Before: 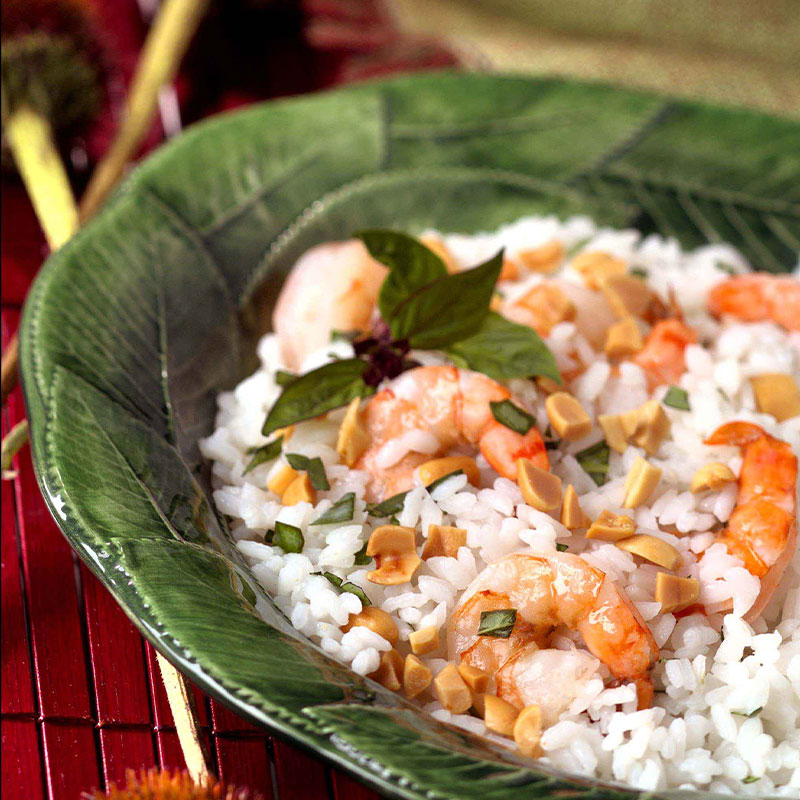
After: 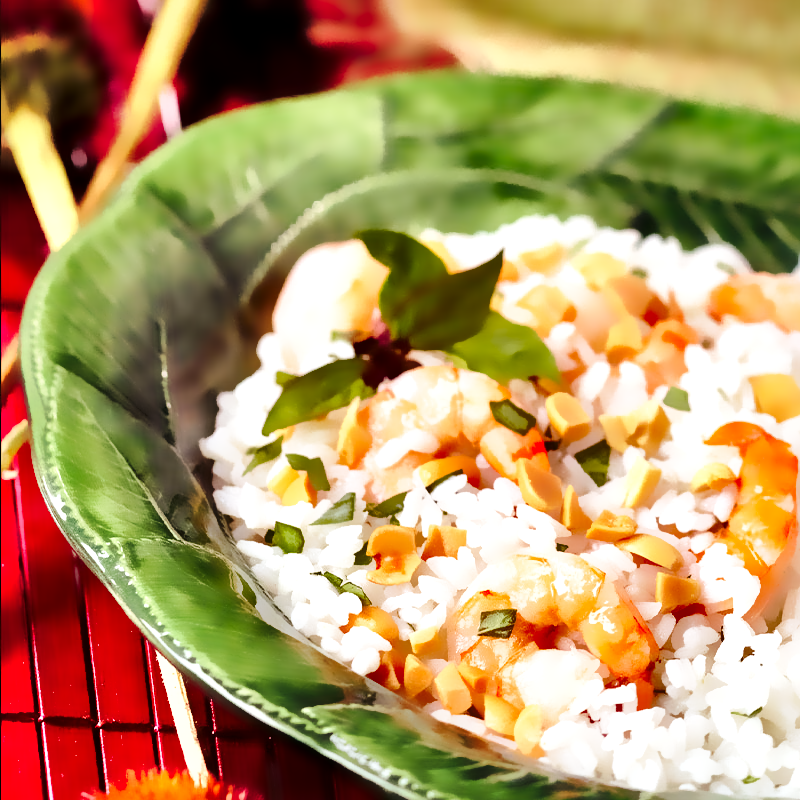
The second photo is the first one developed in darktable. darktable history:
base curve: curves: ch0 [(0, 0) (0.028, 0.03) (0.121, 0.232) (0.46, 0.748) (0.859, 0.968) (1, 1)], preserve colors none
tone curve: curves: ch0 [(0, 0) (0.526, 0.642) (1, 1)], color space Lab, linked channels, preserve colors none
shadows and highlights: soften with gaussian
local contrast: mode bilateral grid, contrast 20, coarseness 50, detail 150%, midtone range 0.2
denoise (profiled): patch size 0, strength 4, central pixel weight 0, a [-1, 0, 0], b [0, 0, 0], mode non-local means, y [[0, 0, 0.5 ×5] ×4, [0.5 ×7], [0.5 ×7]], fix various bugs in algorithm false, upgrade profiled transform false, color mode RGB, compensate highlight preservation false
